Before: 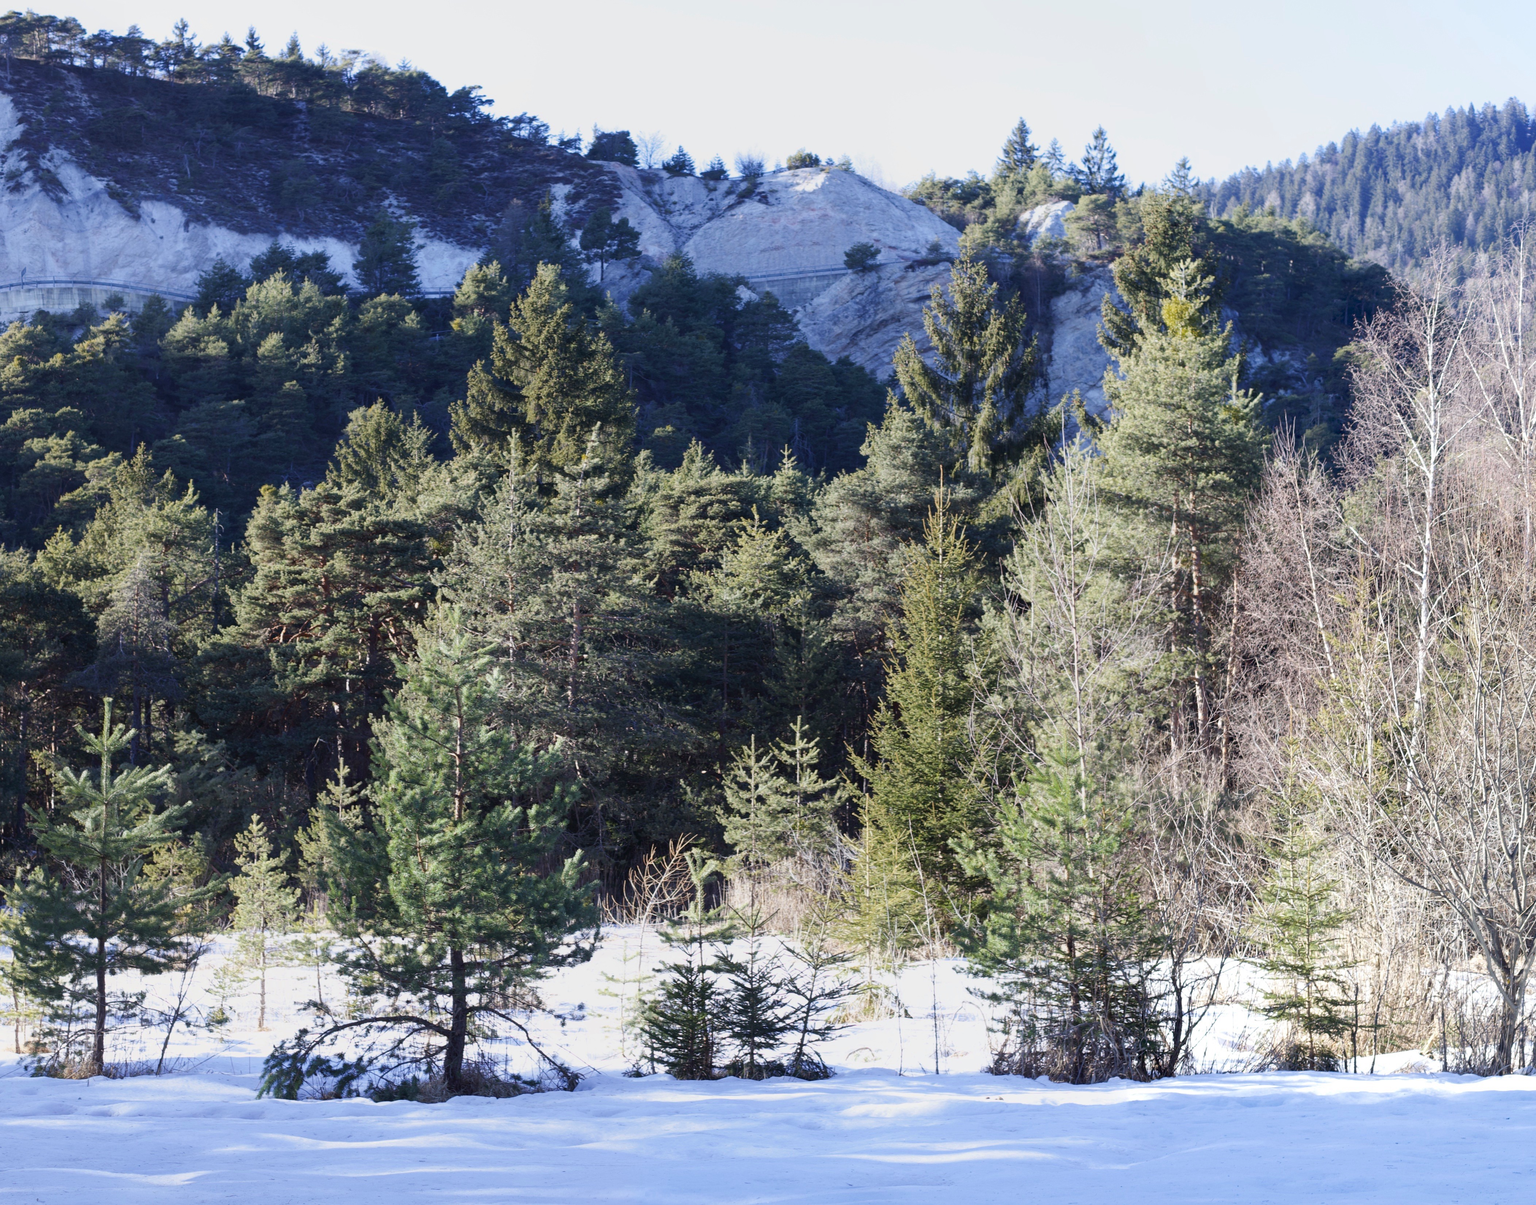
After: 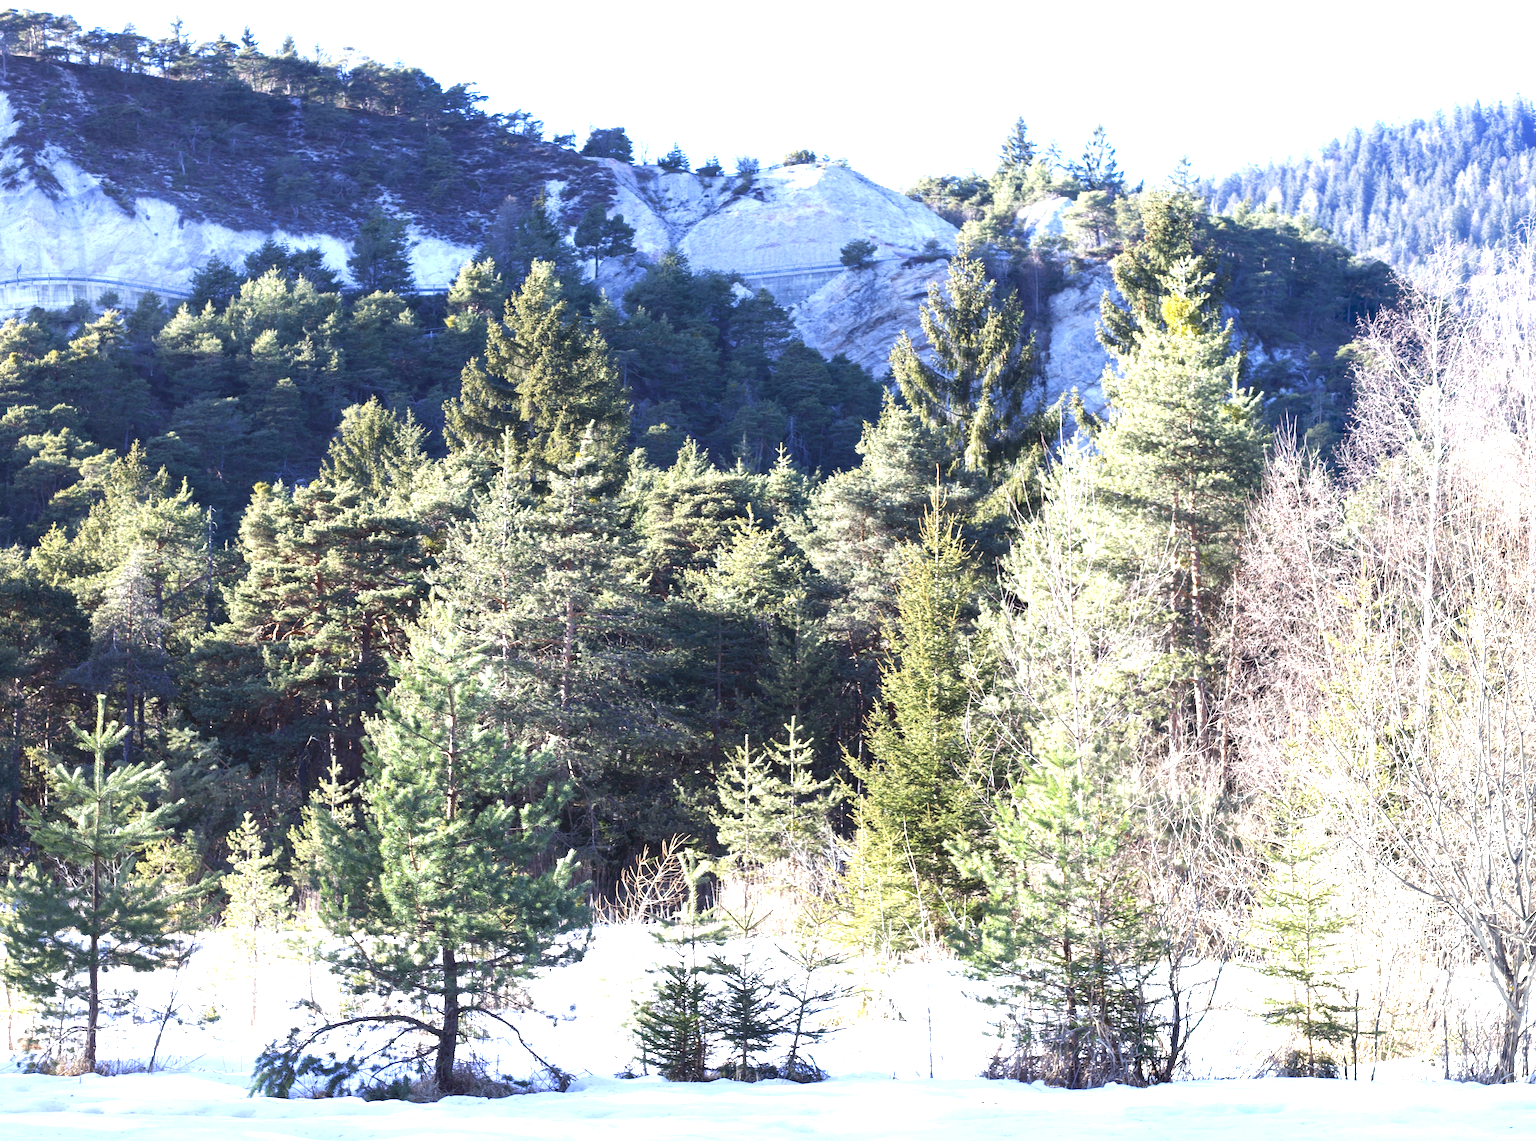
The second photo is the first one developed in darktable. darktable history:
exposure: black level correction 0, exposure 1.6 EV, compensate exposure bias true, compensate highlight preservation false
rotate and perspective: rotation 0.192°, lens shift (horizontal) -0.015, crop left 0.005, crop right 0.996, crop top 0.006, crop bottom 0.99
crop and rotate: top 0%, bottom 5.097%
